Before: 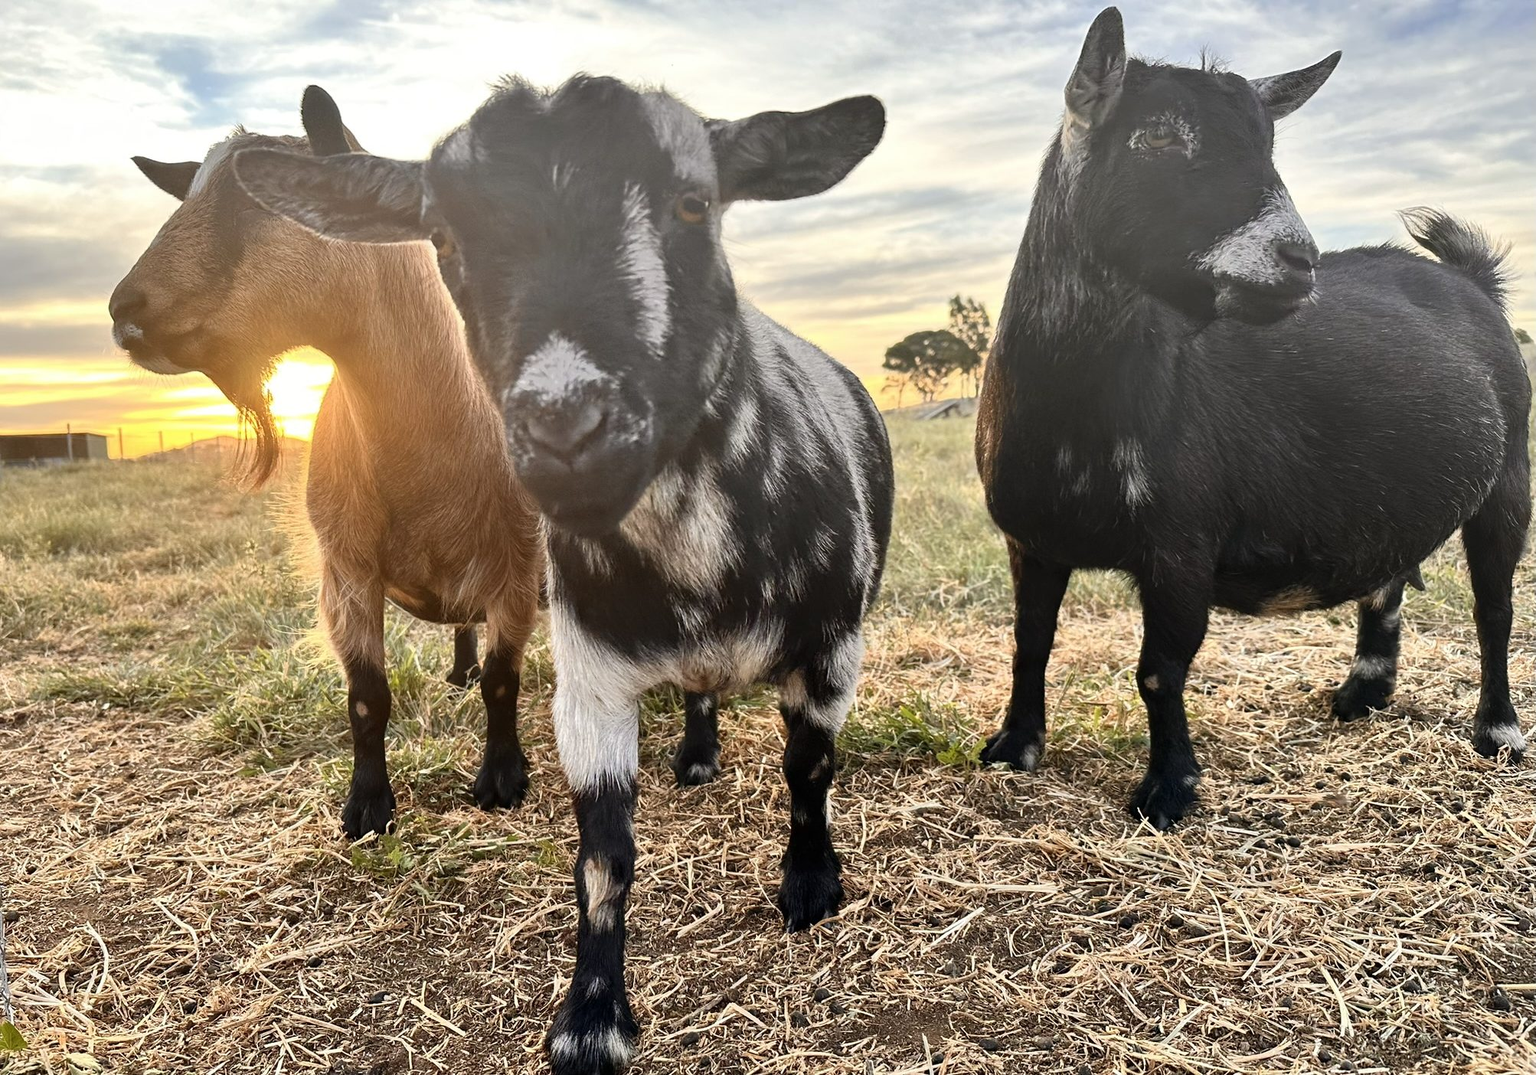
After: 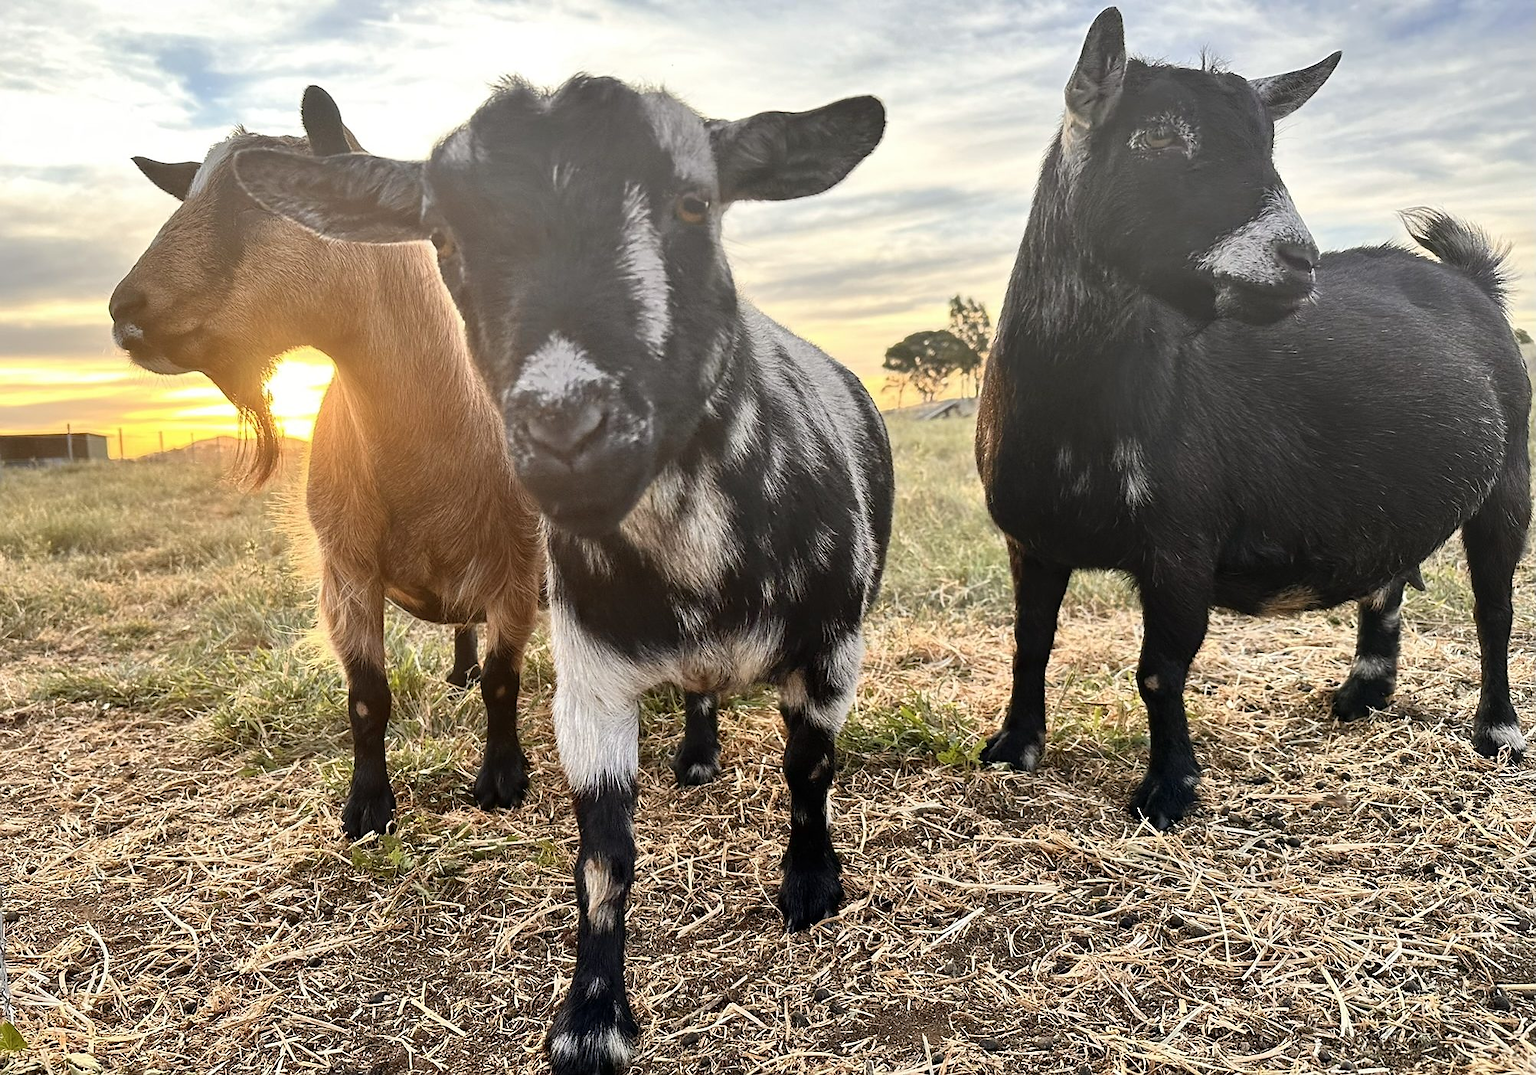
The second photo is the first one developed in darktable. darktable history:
sharpen: radius 1.02, threshold 0.905
